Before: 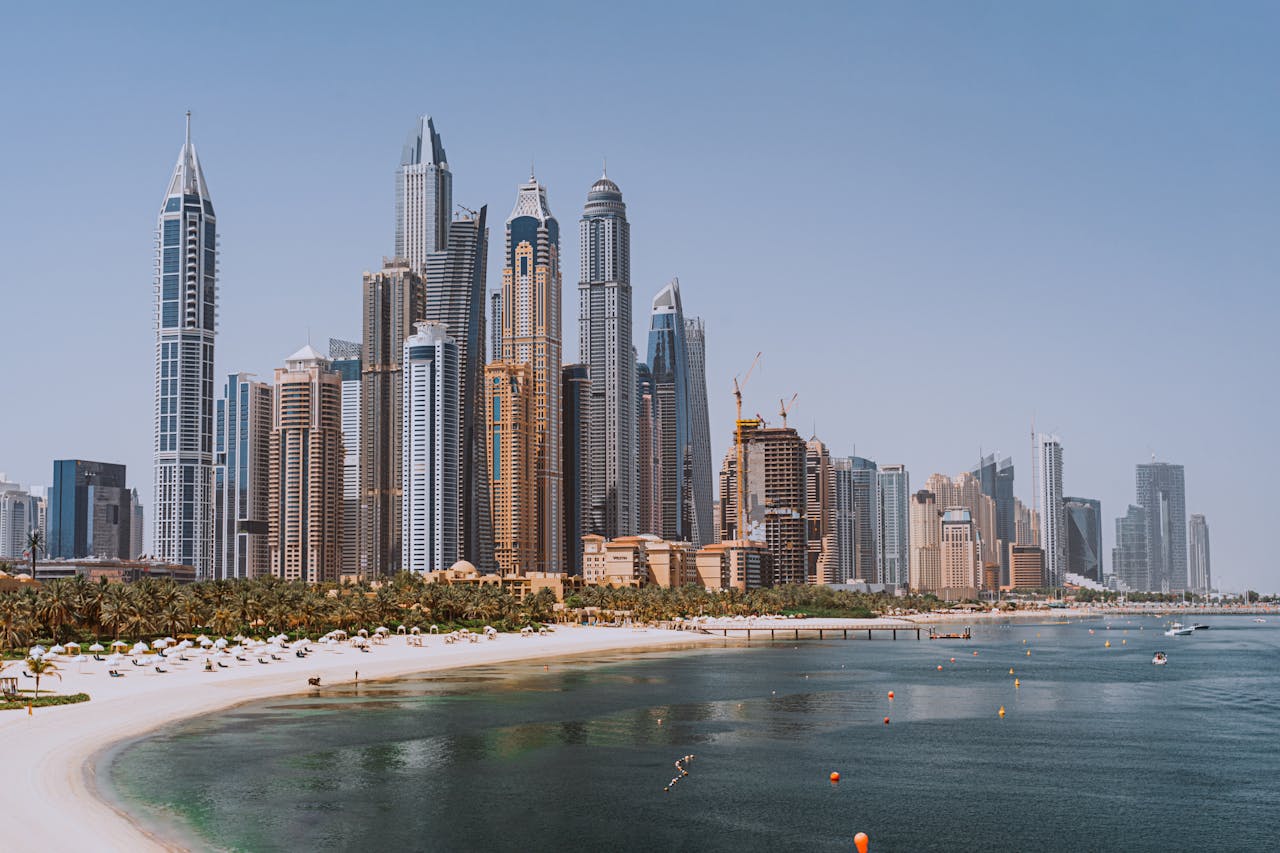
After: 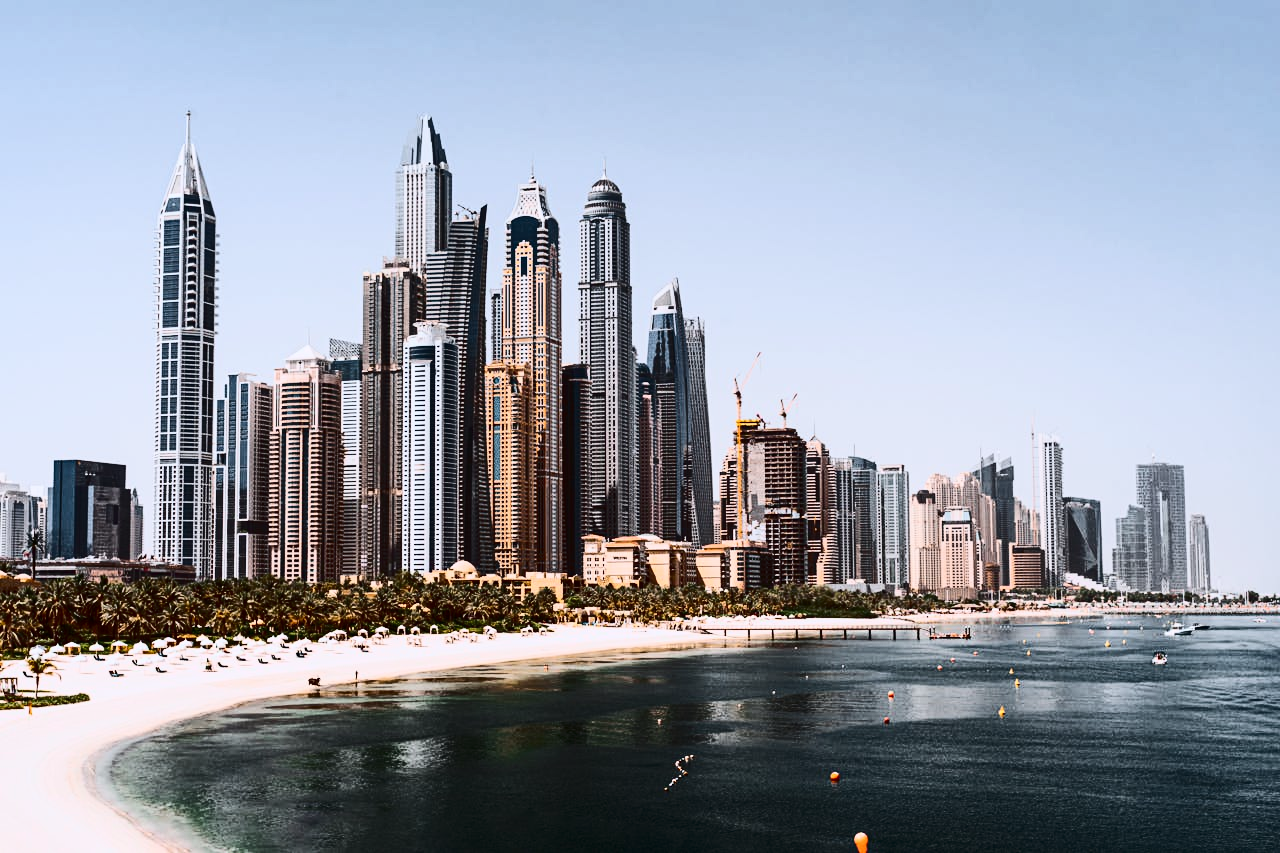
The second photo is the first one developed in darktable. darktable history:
tone curve: curves: ch0 [(0, 0.003) (0.117, 0.101) (0.257, 0.246) (0.408, 0.432) (0.611, 0.653) (0.824, 0.846) (1, 1)]; ch1 [(0, 0) (0.227, 0.197) (0.405, 0.421) (0.501, 0.501) (0.522, 0.53) (0.563, 0.572) (0.589, 0.611) (0.699, 0.709) (0.976, 0.992)]; ch2 [(0, 0) (0.208, 0.176) (0.377, 0.38) (0.5, 0.5) (0.537, 0.534) (0.571, 0.576) (0.681, 0.746) (1, 1)], color space Lab, independent channels, preserve colors none
contrast brightness saturation: contrast 0.5, saturation -0.1
